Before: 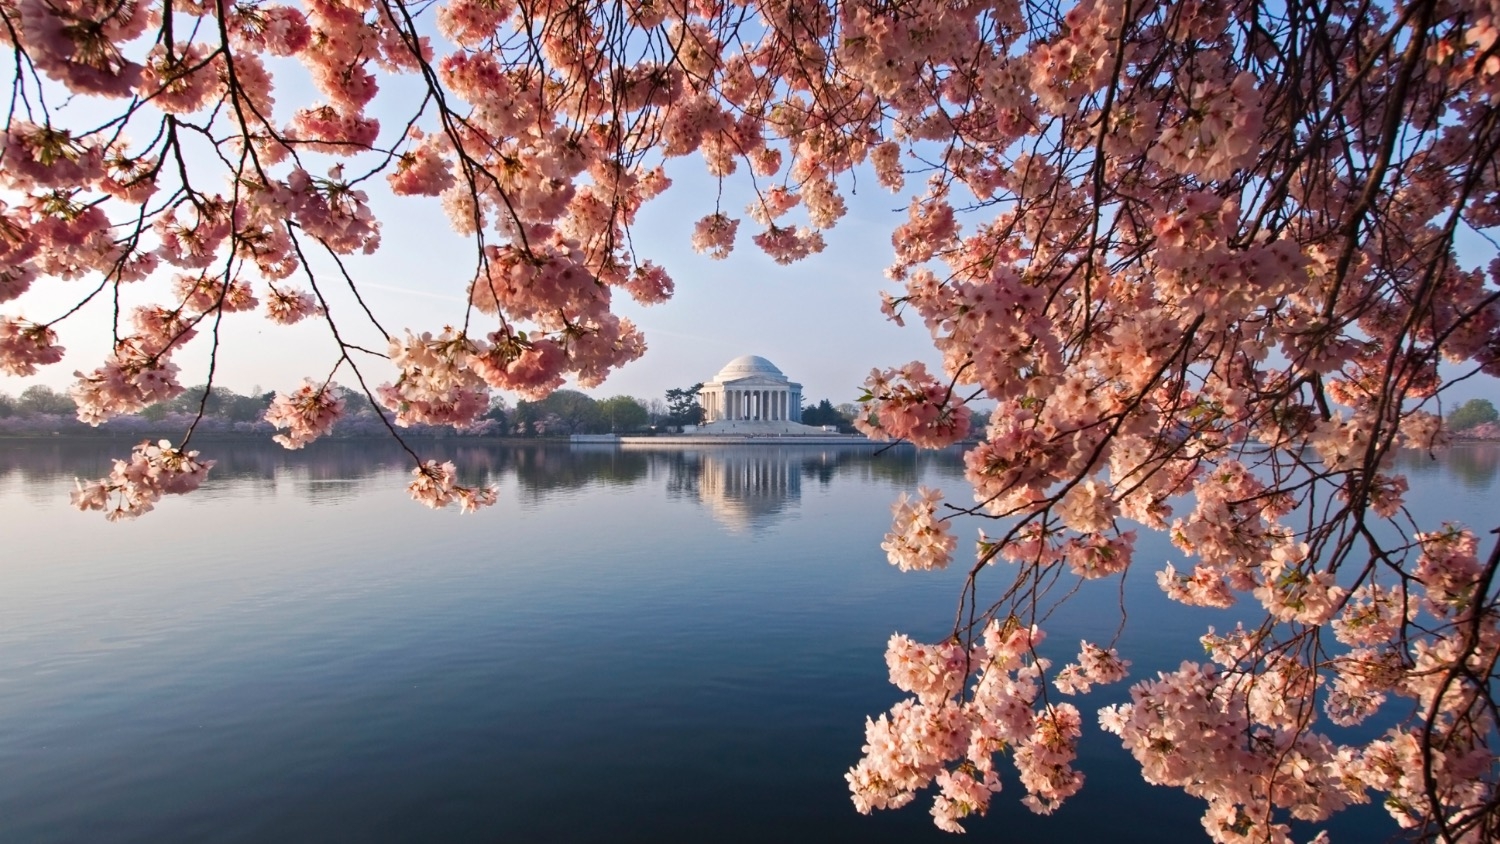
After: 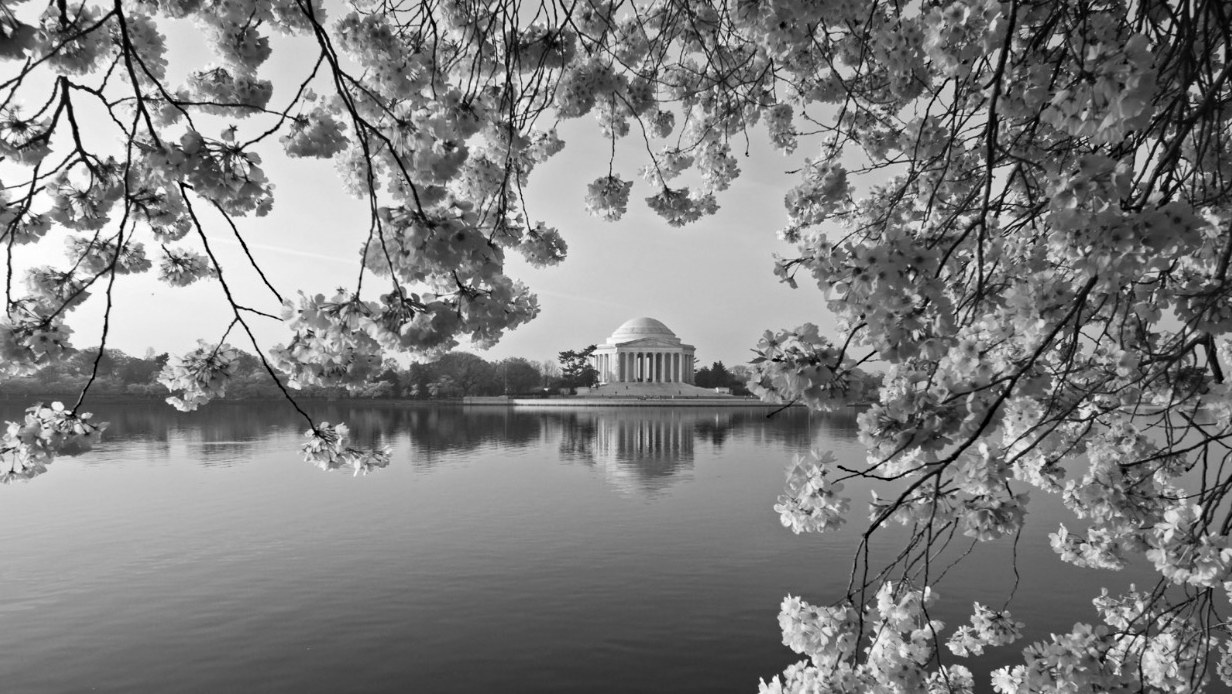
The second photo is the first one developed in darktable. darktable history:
monochrome: on, module defaults
haze removal: compatibility mode true, adaptive false
crop and rotate: left 7.196%, top 4.574%, right 10.605%, bottom 13.178%
